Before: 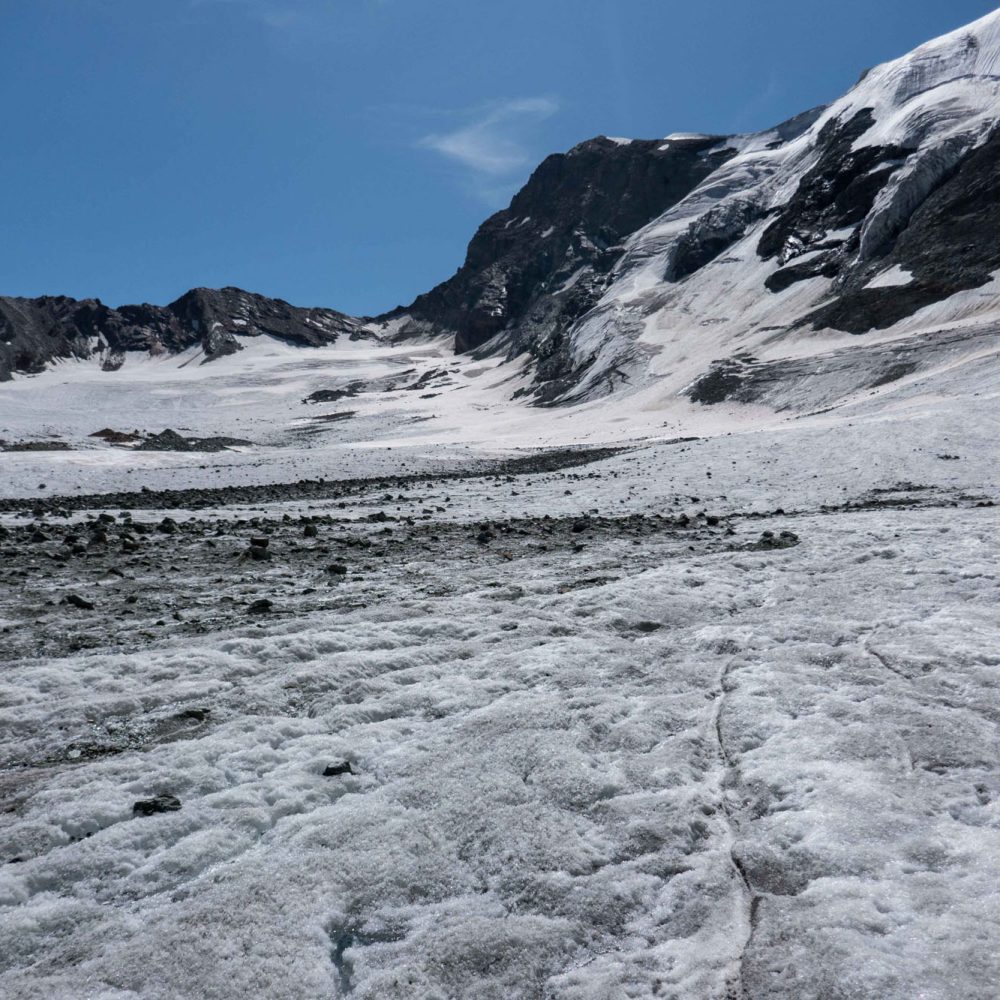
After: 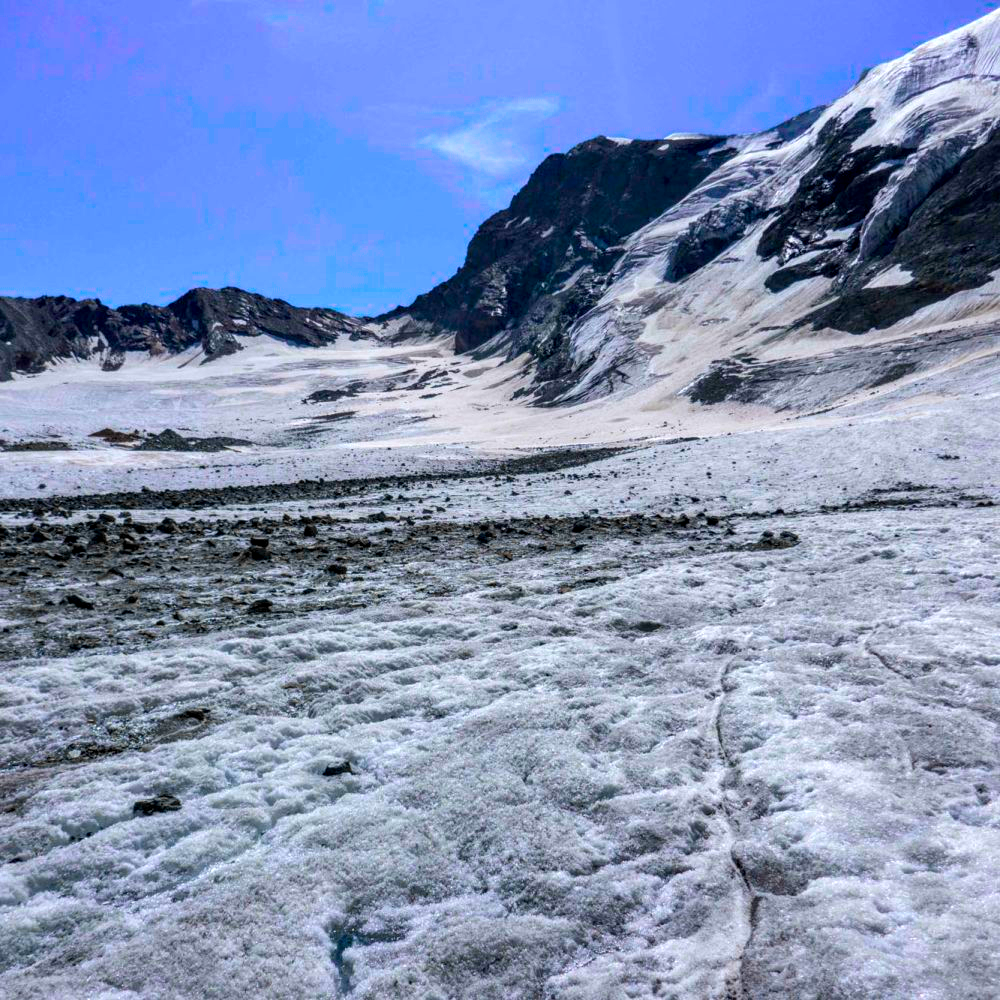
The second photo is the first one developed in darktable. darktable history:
local contrast: detail 130%
color balance rgb: linear chroma grading › global chroma 15%, perceptual saturation grading › global saturation 30%
color zones: curves: ch0 [(0, 0.363) (0.128, 0.373) (0.25, 0.5) (0.402, 0.407) (0.521, 0.525) (0.63, 0.559) (0.729, 0.662) (0.867, 0.471)]; ch1 [(0, 0.515) (0.136, 0.618) (0.25, 0.5) (0.378, 0) (0.516, 0) (0.622, 0.593) (0.737, 0.819) (0.87, 0.593)]; ch2 [(0, 0.529) (0.128, 0.471) (0.282, 0.451) (0.386, 0.662) (0.516, 0.525) (0.633, 0.554) (0.75, 0.62) (0.875, 0.441)]
